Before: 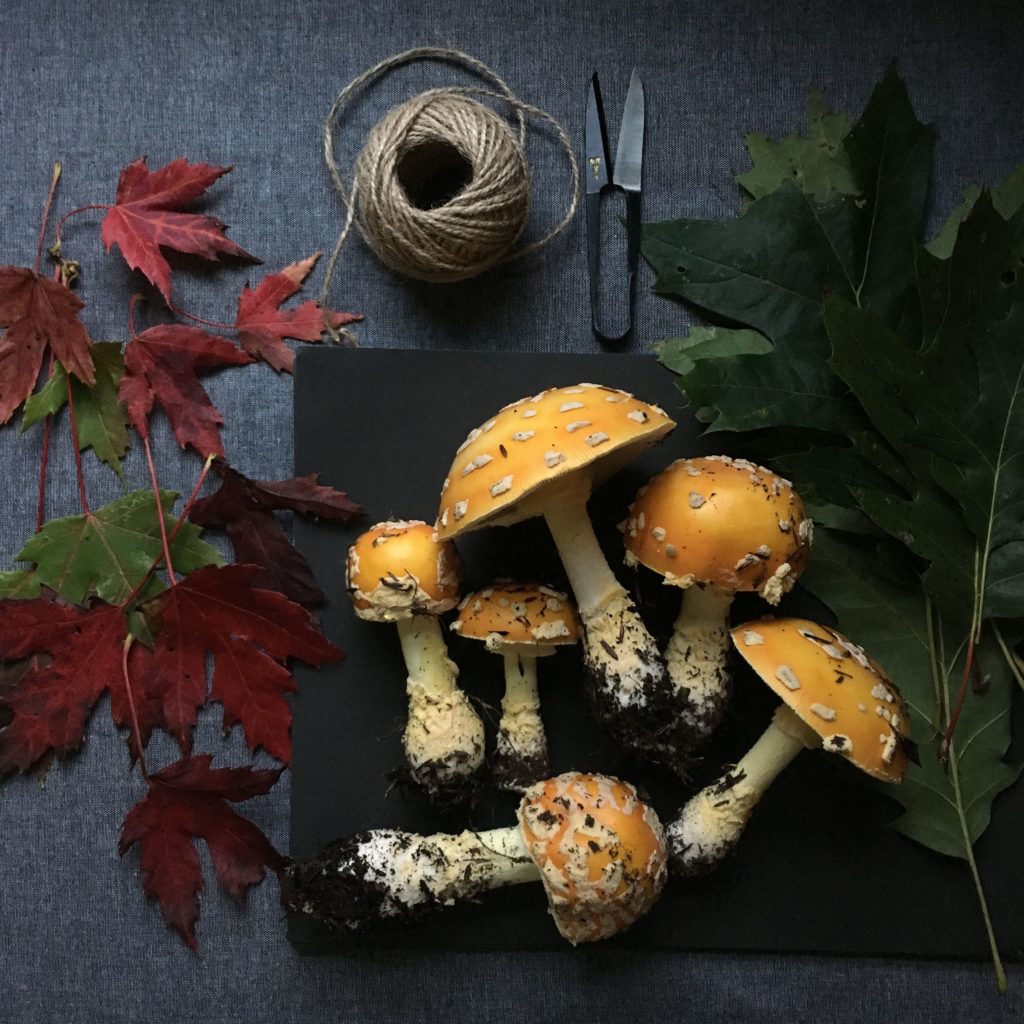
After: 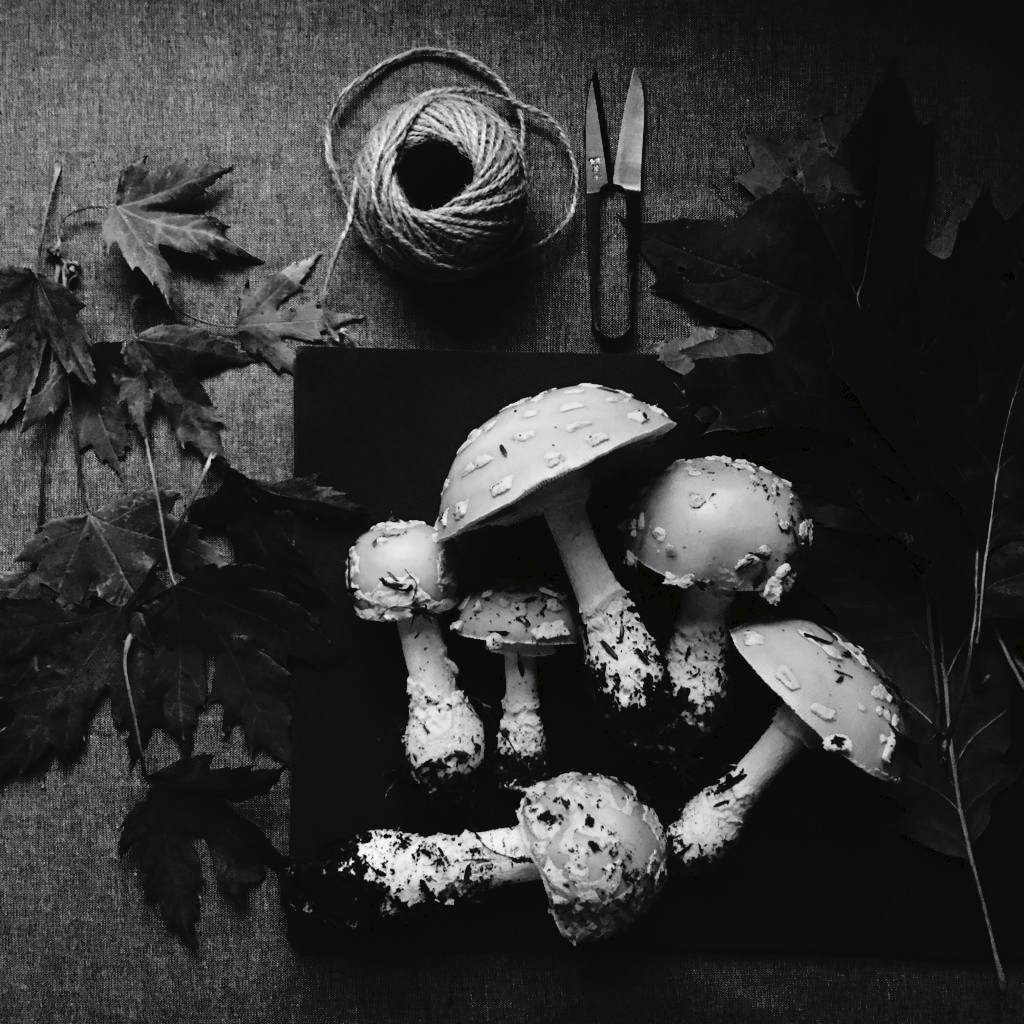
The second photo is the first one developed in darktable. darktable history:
tone curve: curves: ch0 [(0, 0) (0.003, 0.03) (0.011, 0.03) (0.025, 0.033) (0.044, 0.035) (0.069, 0.04) (0.1, 0.046) (0.136, 0.052) (0.177, 0.08) (0.224, 0.121) (0.277, 0.225) (0.335, 0.343) (0.399, 0.456) (0.468, 0.555) (0.543, 0.647) (0.623, 0.732) (0.709, 0.808) (0.801, 0.886) (0.898, 0.947) (1, 1)], preserve colors none
color look up table: target L [90.94, 83.12, 90.24, 78.43, 77.71, 76.61, 72.94, 48.31, 42.65, 48.31, 34.59, 22.91, 0.497, 200.09, 81.69, 78.43, 80.24, 66.62, 62.46, 58.38, 62.46, 47.64, 57.87, 33.18, 31.8, 25.32, 21.7, 85.27, 84.2, 70.73, 87.05, 81.69, 65.87, 83.12, 47.24, 52.01, 53.98, 42.92, 53.19, 30.16, 13.23, 90.94, 92.35, 71.1, 83.12, 75.52, 51.22, 36.77, 48.57], target a [-0.003, -0.003, -0.001, 0, 0, -0.002, -0.001, 0.001 ×5, 0, 0, -0.001, 0, -0.001, 0, 0, 0.001, 0, 0, 0, 0.001, 0.001, 0.001, 0, -0.003, 0, -0.002, 0, -0.001, 0, -0.003, 0.001, 0.001, 0, 0.001, 0, 0.001, -0.132, -0.003, -0.003, 0, -0.003, 0, 0, 0.001, 0.001], target b [0.025, 0.025, 0.002, 0.002, 0.002, 0.023, 0.003, -0.003 ×4, -0.005, 0, 0, 0.003, 0.002, 0.003, 0.003, 0.002, -0.004, 0.002, 0.002, 0.002, -0.005, -0.006, -0.006, -0.003, 0.025, 0.002, 0.023, 0.001, 0.003, 0.003, 0.025, -0.005, -0.003, 0.003, -0.003, 0.003, -0.005, 1.687, 0.025, 0.024, 0.002, 0.025, 0.002, 0.002, -0.005, -0.003], num patches 49
